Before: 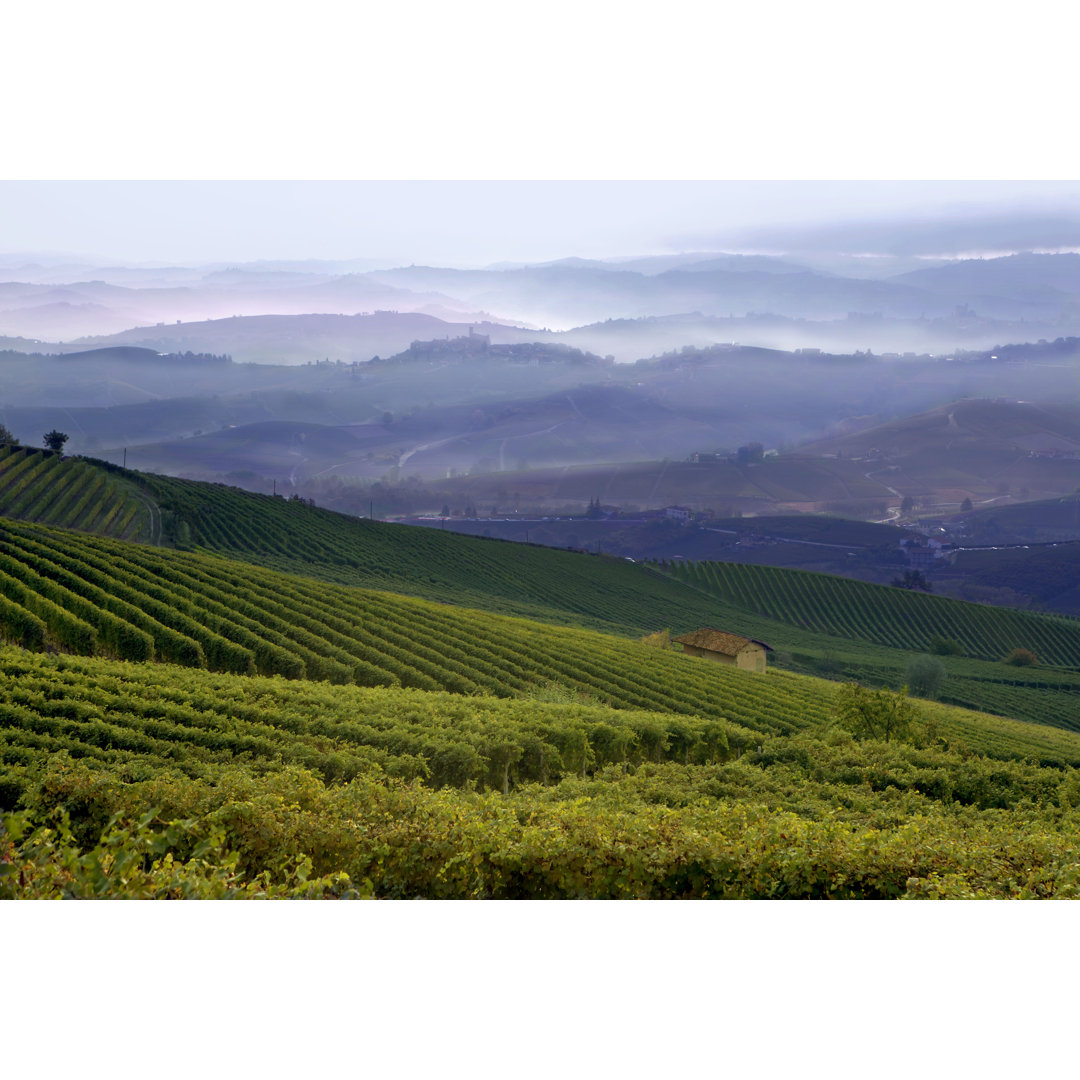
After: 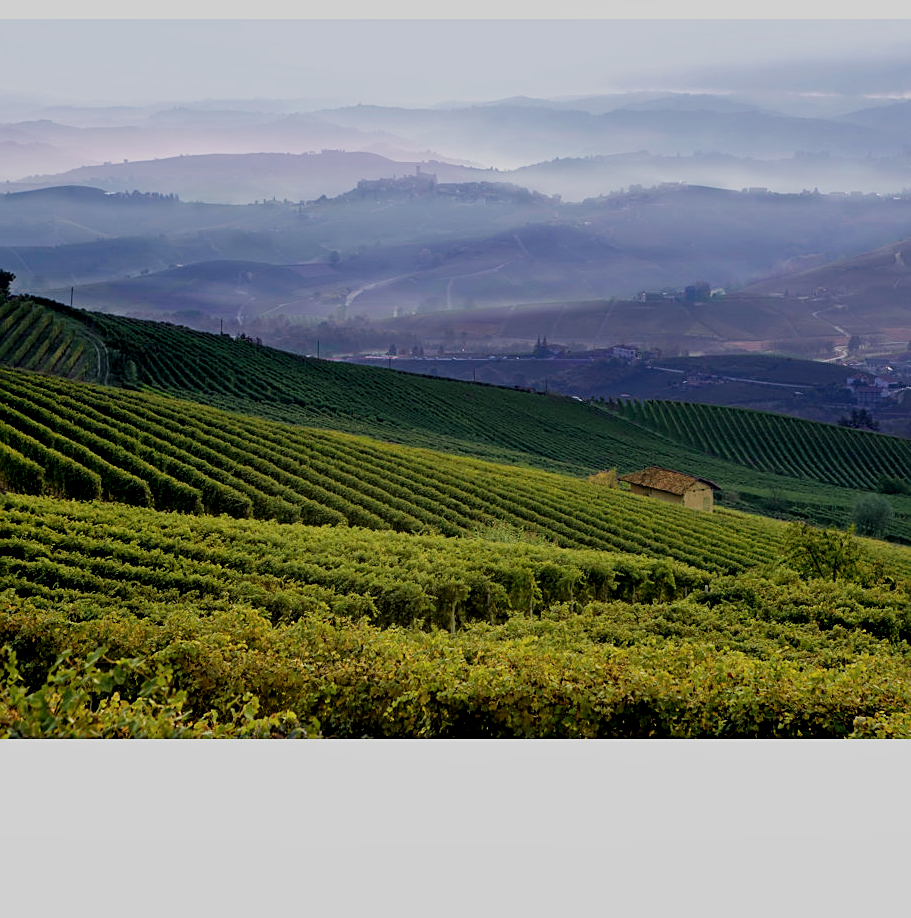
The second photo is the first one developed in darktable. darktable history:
filmic rgb: black relative exposure -7.13 EV, white relative exposure 5.34 EV, threshold 2.99 EV, hardness 3.02, iterations of high-quality reconstruction 0, enable highlight reconstruction true
local contrast: highlights 103%, shadows 102%, detail 119%, midtone range 0.2
contrast brightness saturation: saturation -0.029
crop and rotate: left 4.909%, top 15%, right 10.692%
sharpen: on, module defaults
